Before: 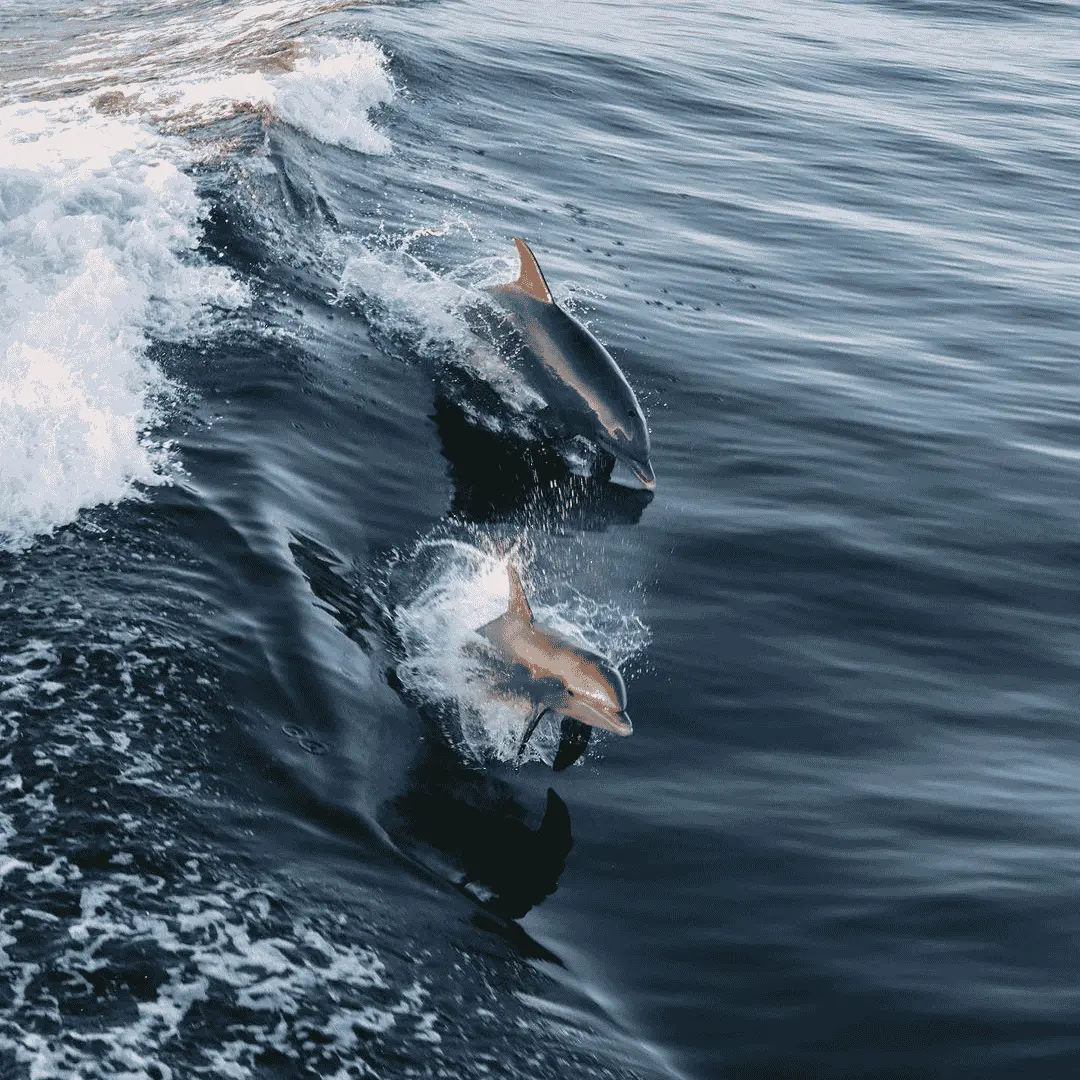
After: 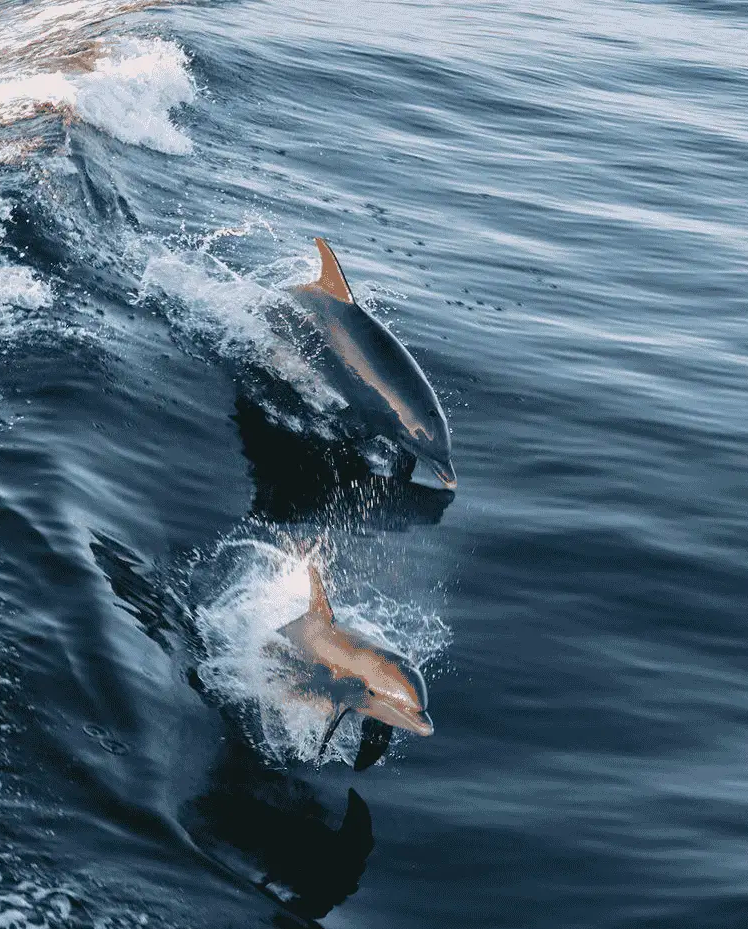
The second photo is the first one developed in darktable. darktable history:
crop: left 18.479%, right 12.2%, bottom 13.971%
color balance rgb: perceptual saturation grading › global saturation 30%, global vibrance 10%
